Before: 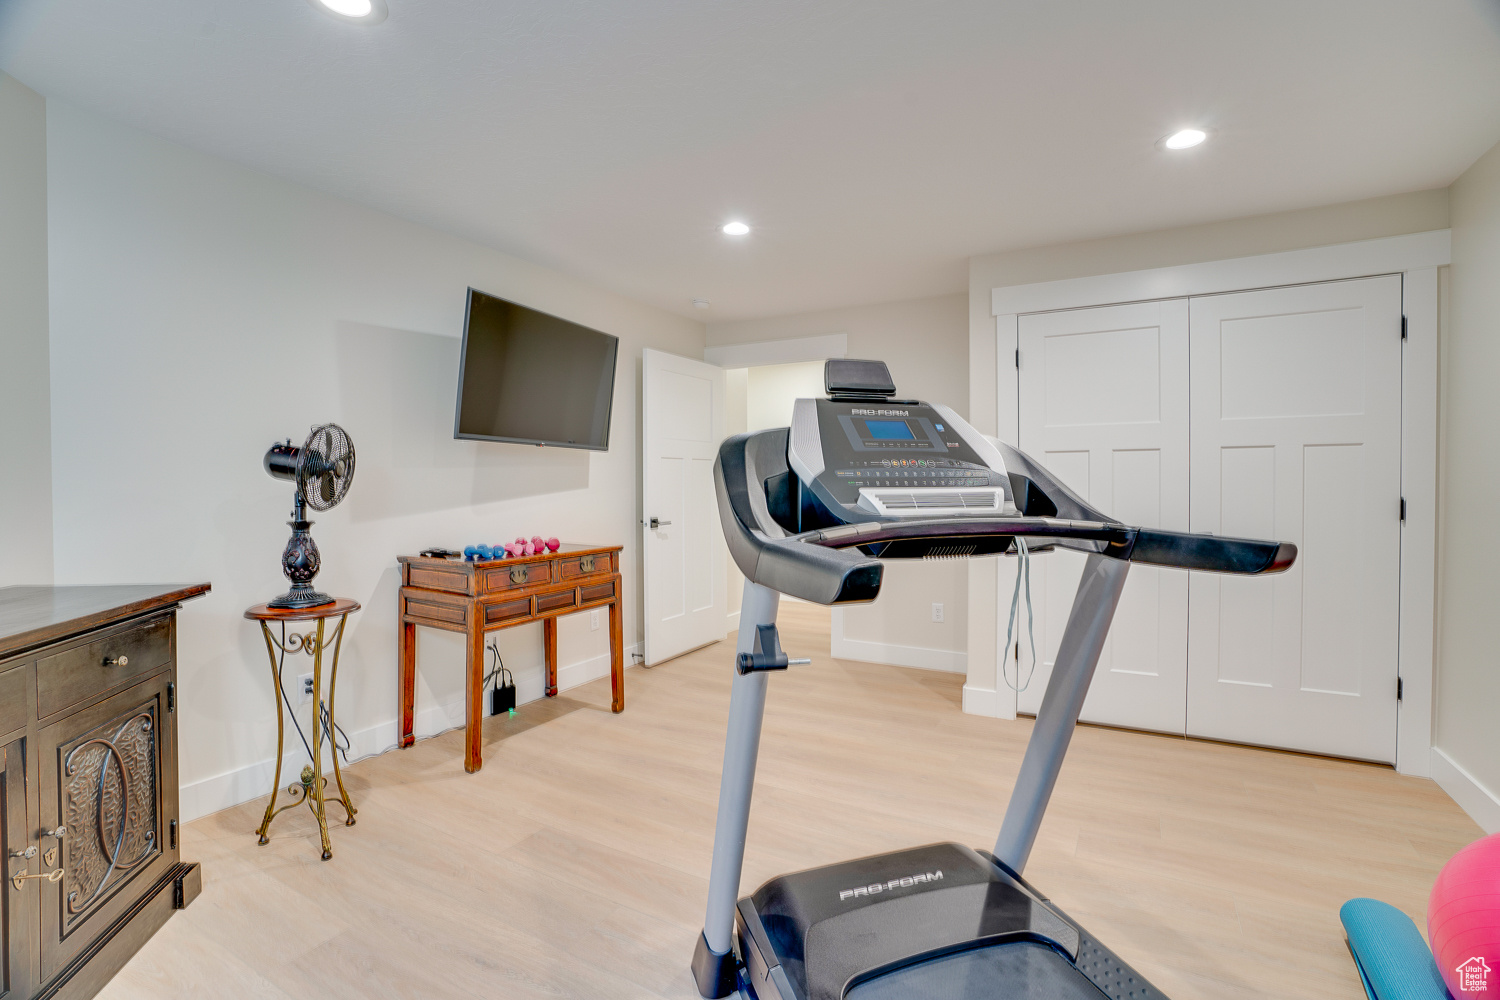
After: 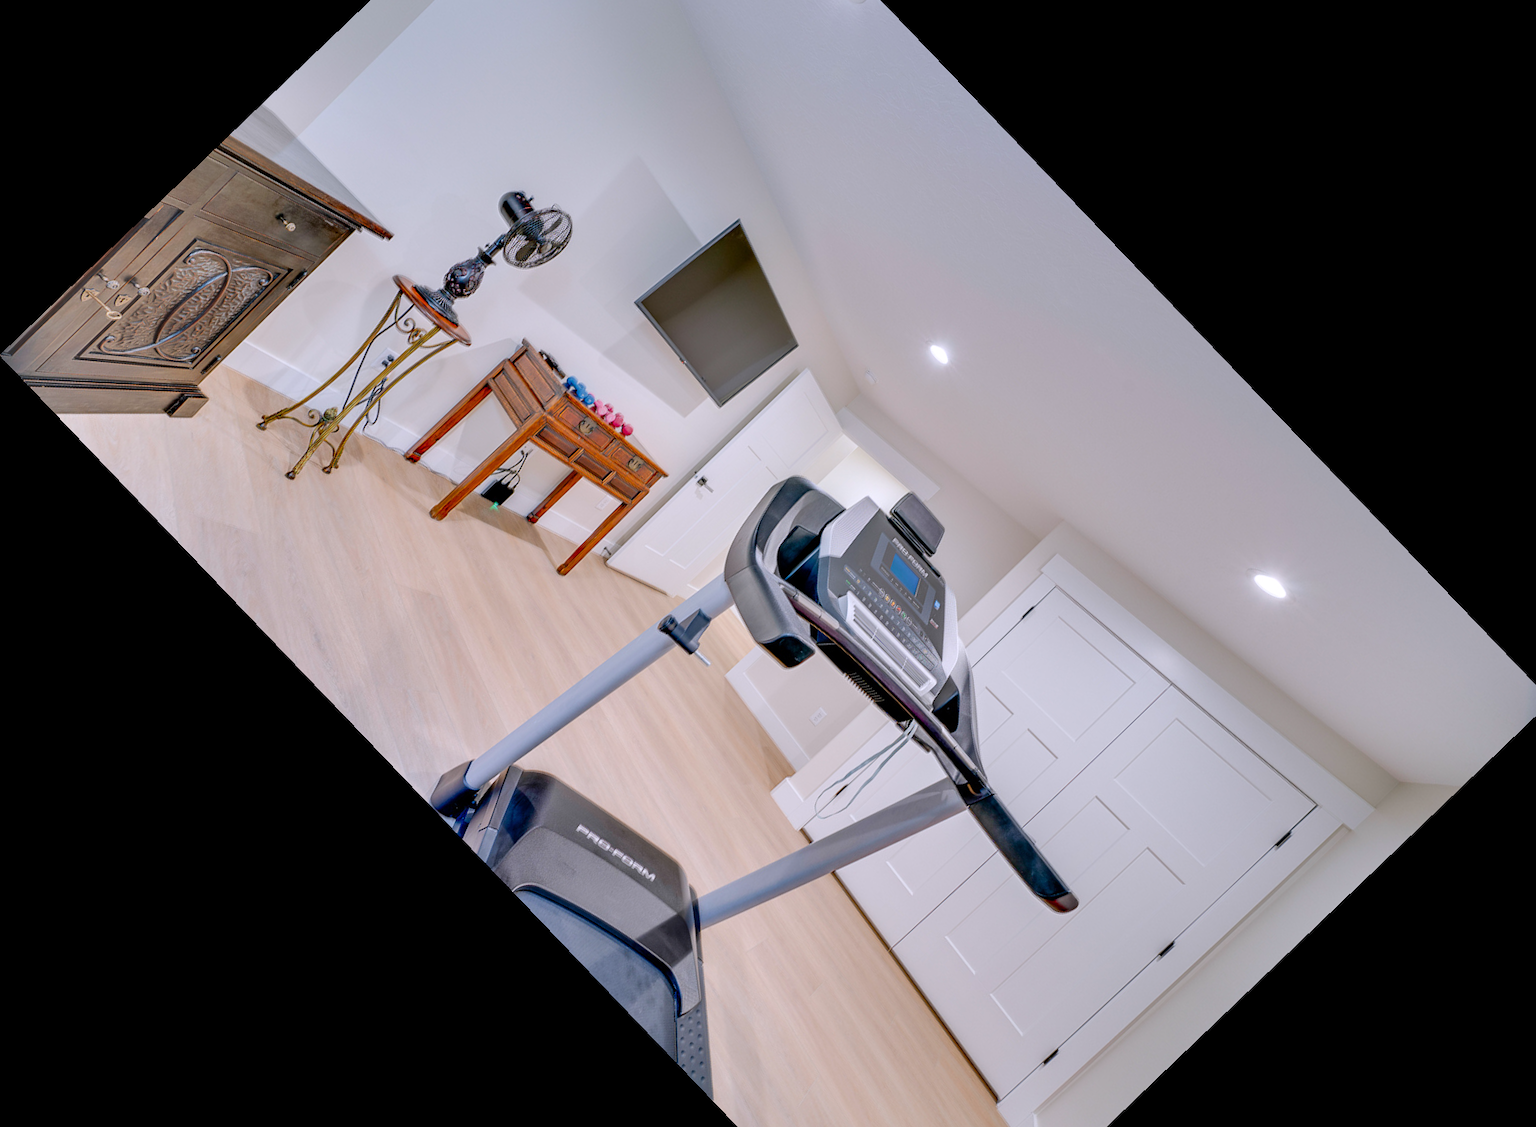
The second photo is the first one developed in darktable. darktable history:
crop and rotate: angle -46.26°, top 16.234%, right 0.912%, bottom 11.704%
white balance: red 1.004, blue 1.096
